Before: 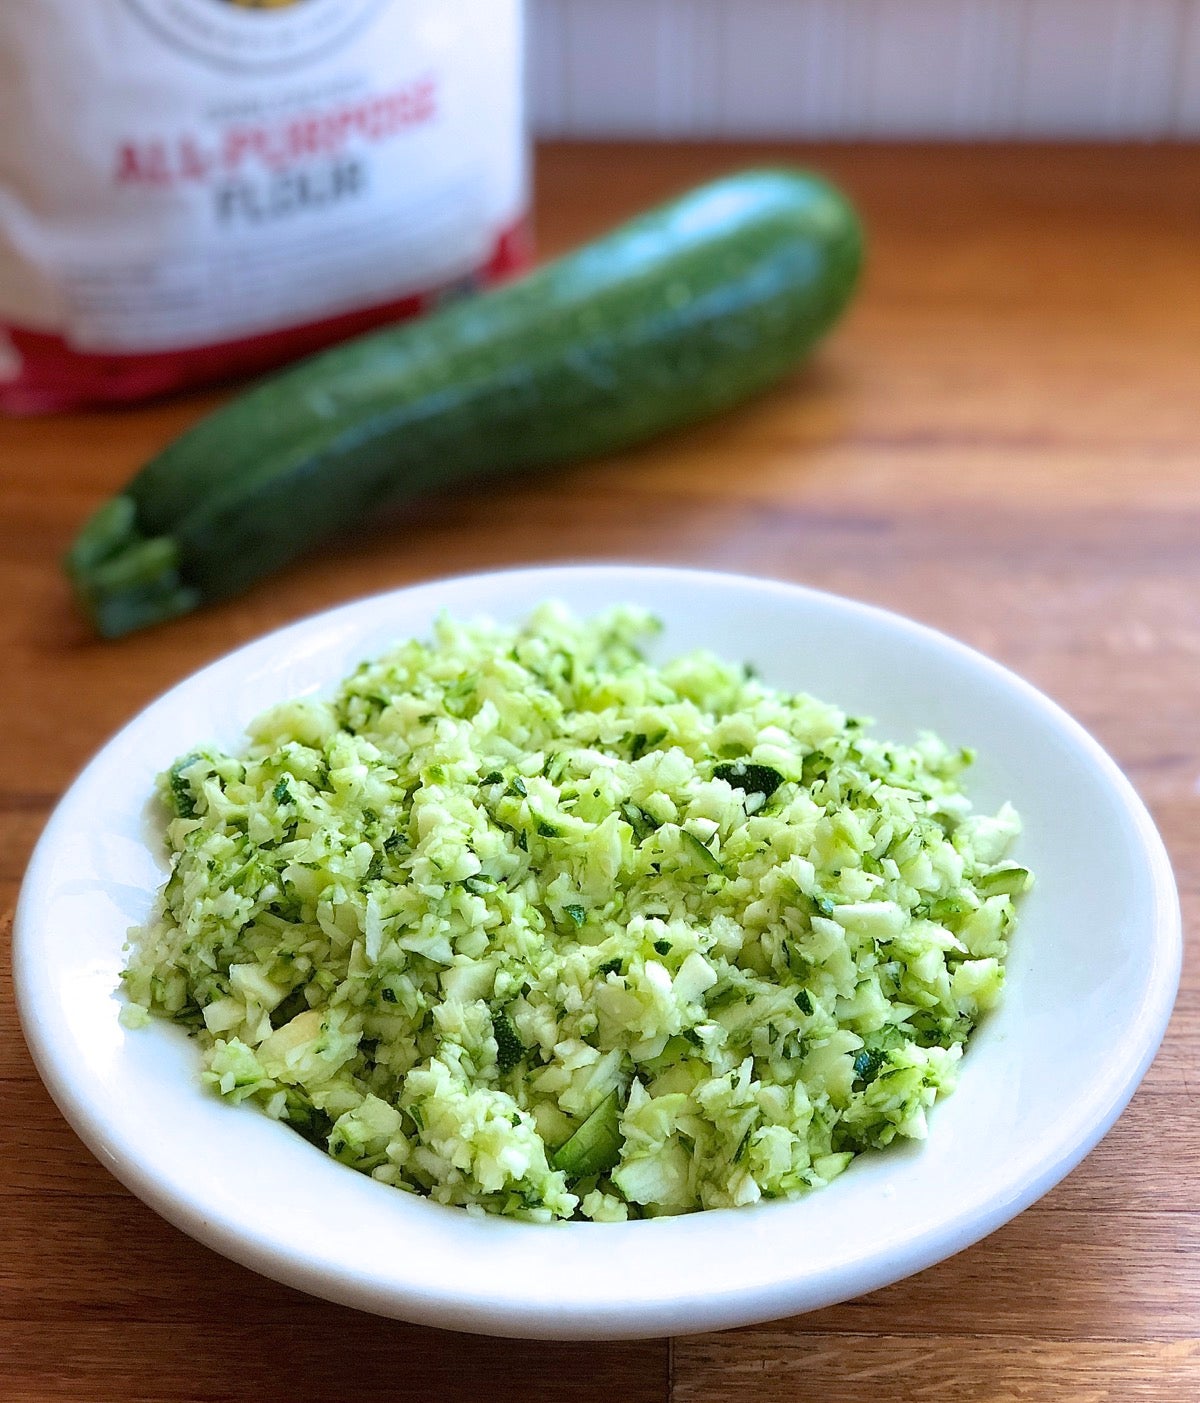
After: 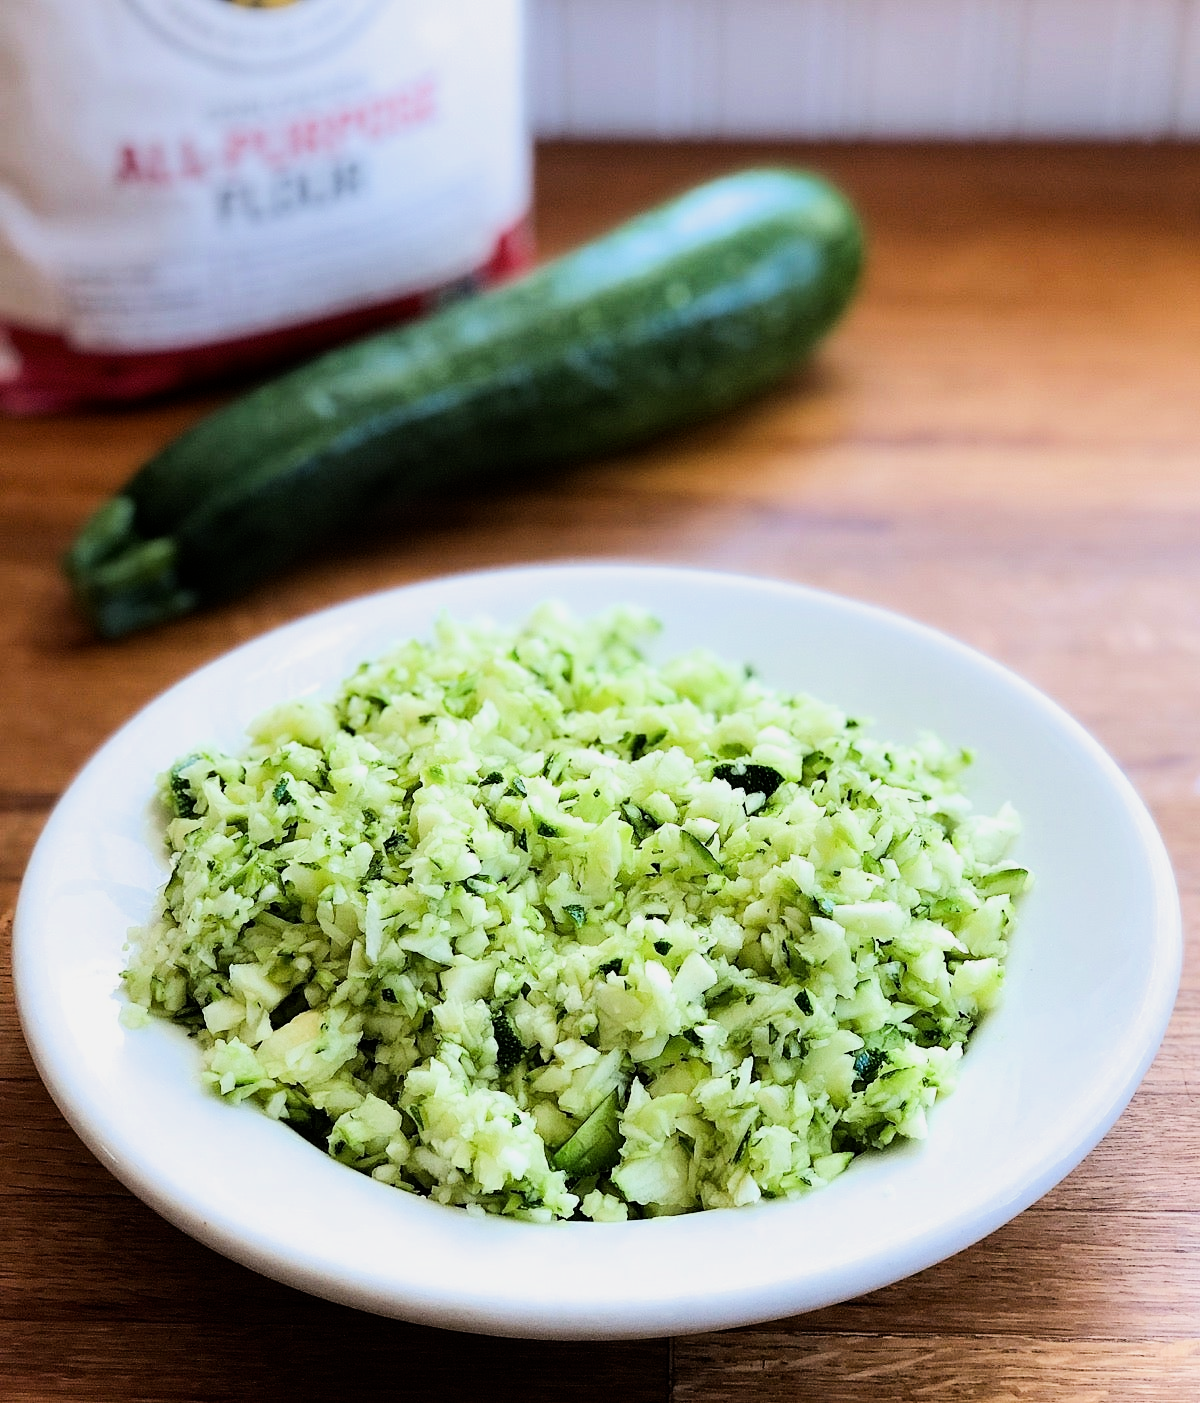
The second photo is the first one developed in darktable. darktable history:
filmic rgb: black relative exposure -7.65 EV, white relative exposure 4.56 EV, hardness 3.61
tone equalizer: -8 EV -1.08 EV, -7 EV -0.992 EV, -6 EV -0.848 EV, -5 EV -0.583 EV, -3 EV 0.586 EV, -2 EV 0.897 EV, -1 EV 0.999 EV, +0 EV 1.07 EV, edges refinement/feathering 500, mask exposure compensation -1.57 EV, preserve details no
